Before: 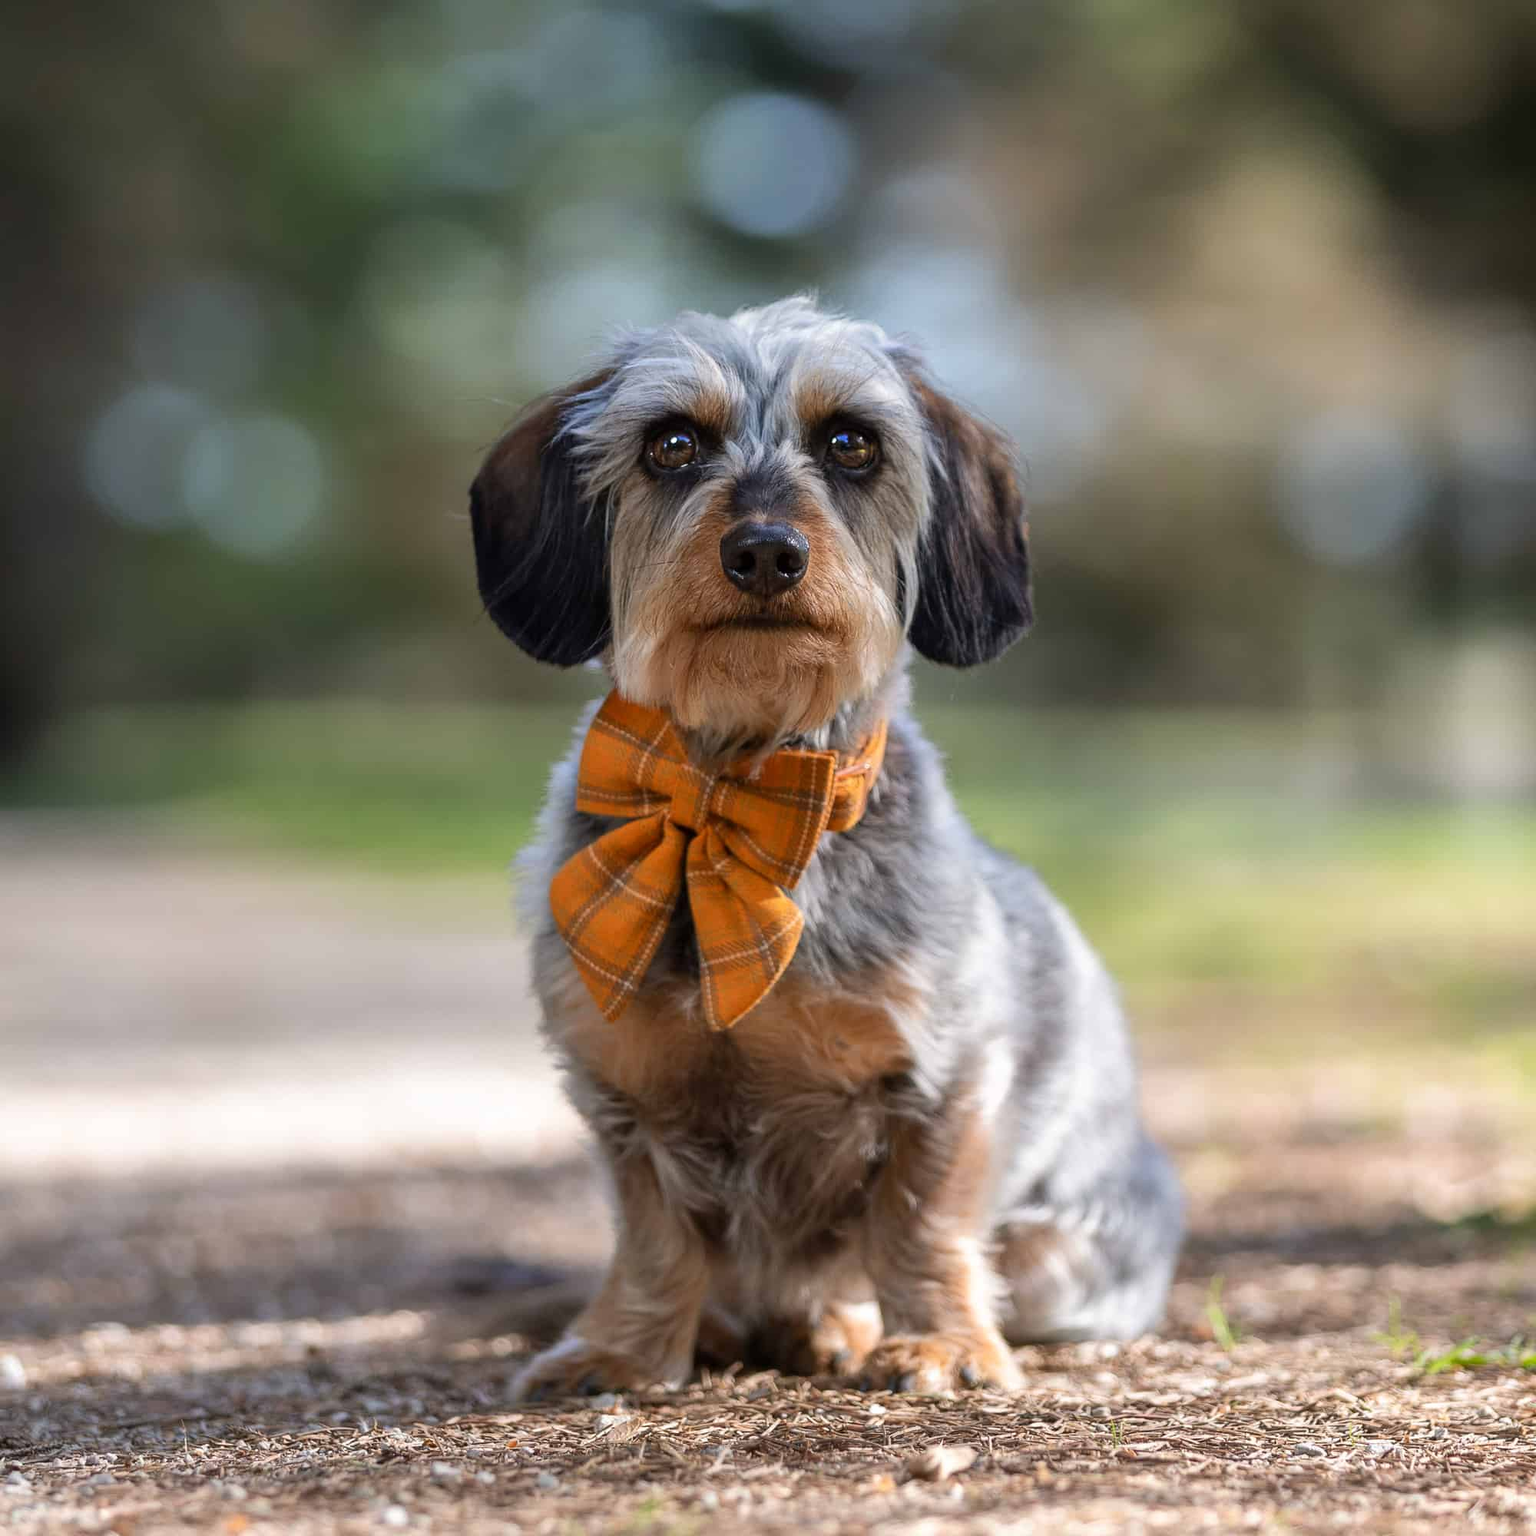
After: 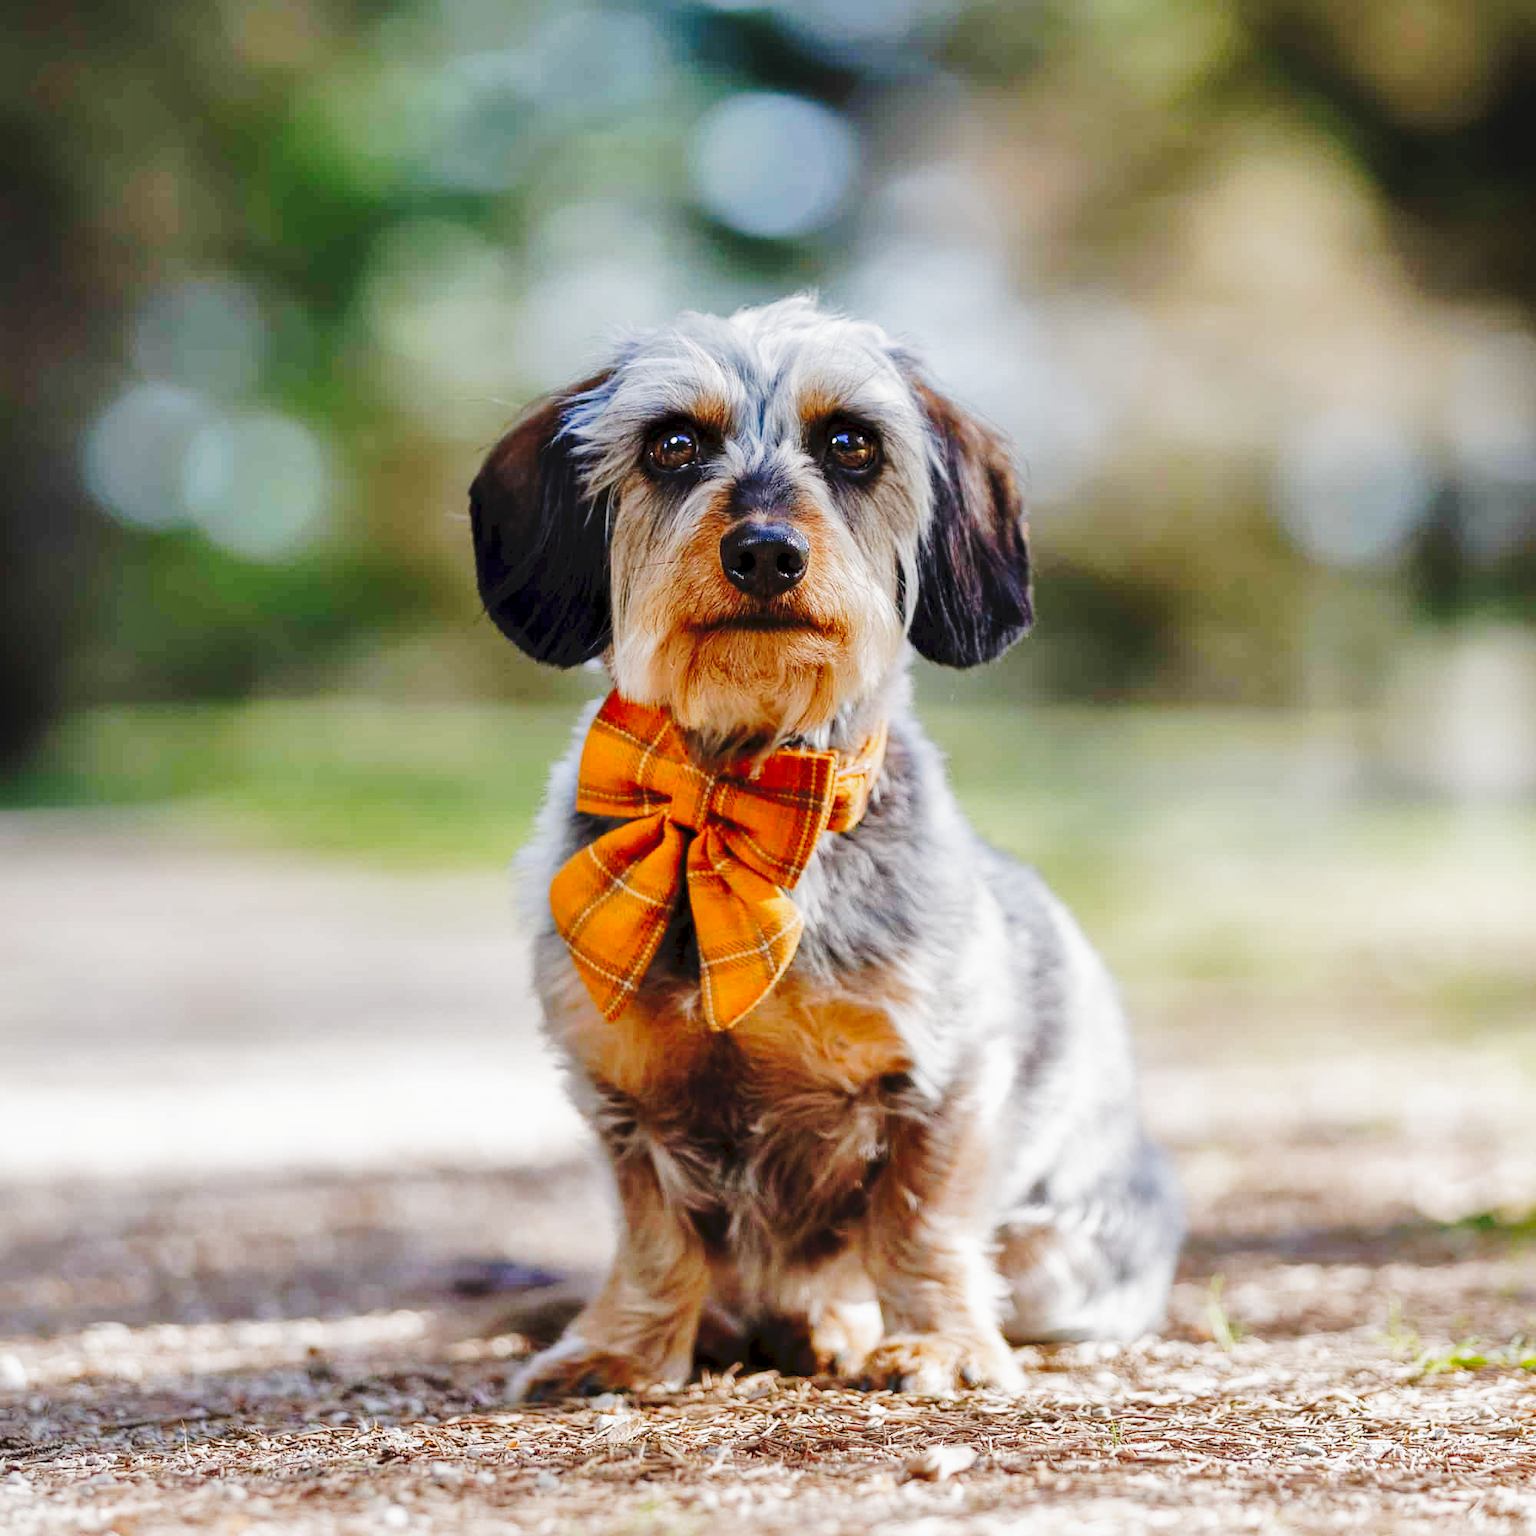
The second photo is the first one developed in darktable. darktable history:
tone curve: curves: ch0 [(0, 0) (0.003, 0.039) (0.011, 0.042) (0.025, 0.048) (0.044, 0.058) (0.069, 0.071) (0.1, 0.089) (0.136, 0.114) (0.177, 0.146) (0.224, 0.199) (0.277, 0.27) (0.335, 0.364) (0.399, 0.47) (0.468, 0.566) (0.543, 0.643) (0.623, 0.73) (0.709, 0.8) (0.801, 0.863) (0.898, 0.925) (1, 1)], preserve colors none
shadows and highlights: on, module defaults
filmic rgb: middle gray luminance 12.74%, black relative exposure -10.13 EV, white relative exposure 3.47 EV, threshold 6 EV, target black luminance 0%, hardness 5.74, latitude 44.69%, contrast 1.221, highlights saturation mix 5%, shadows ↔ highlights balance 26.78%, add noise in highlights 0, preserve chrominance no, color science v3 (2019), use custom middle-gray values true, iterations of high-quality reconstruction 0, contrast in highlights soft, enable highlight reconstruction true
